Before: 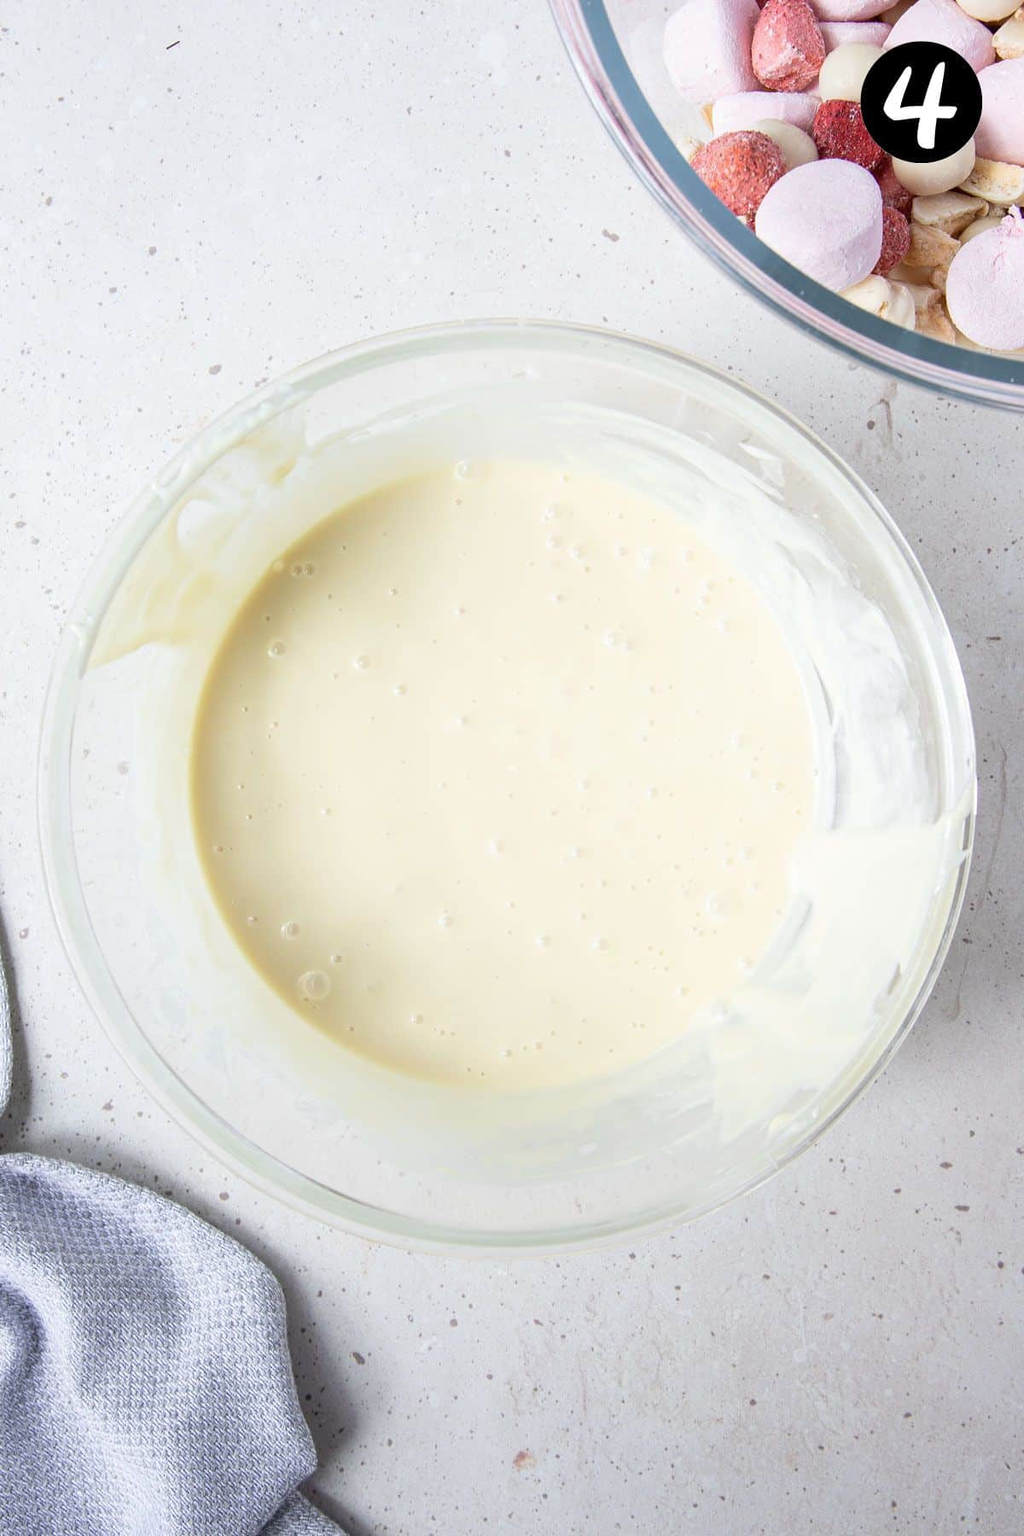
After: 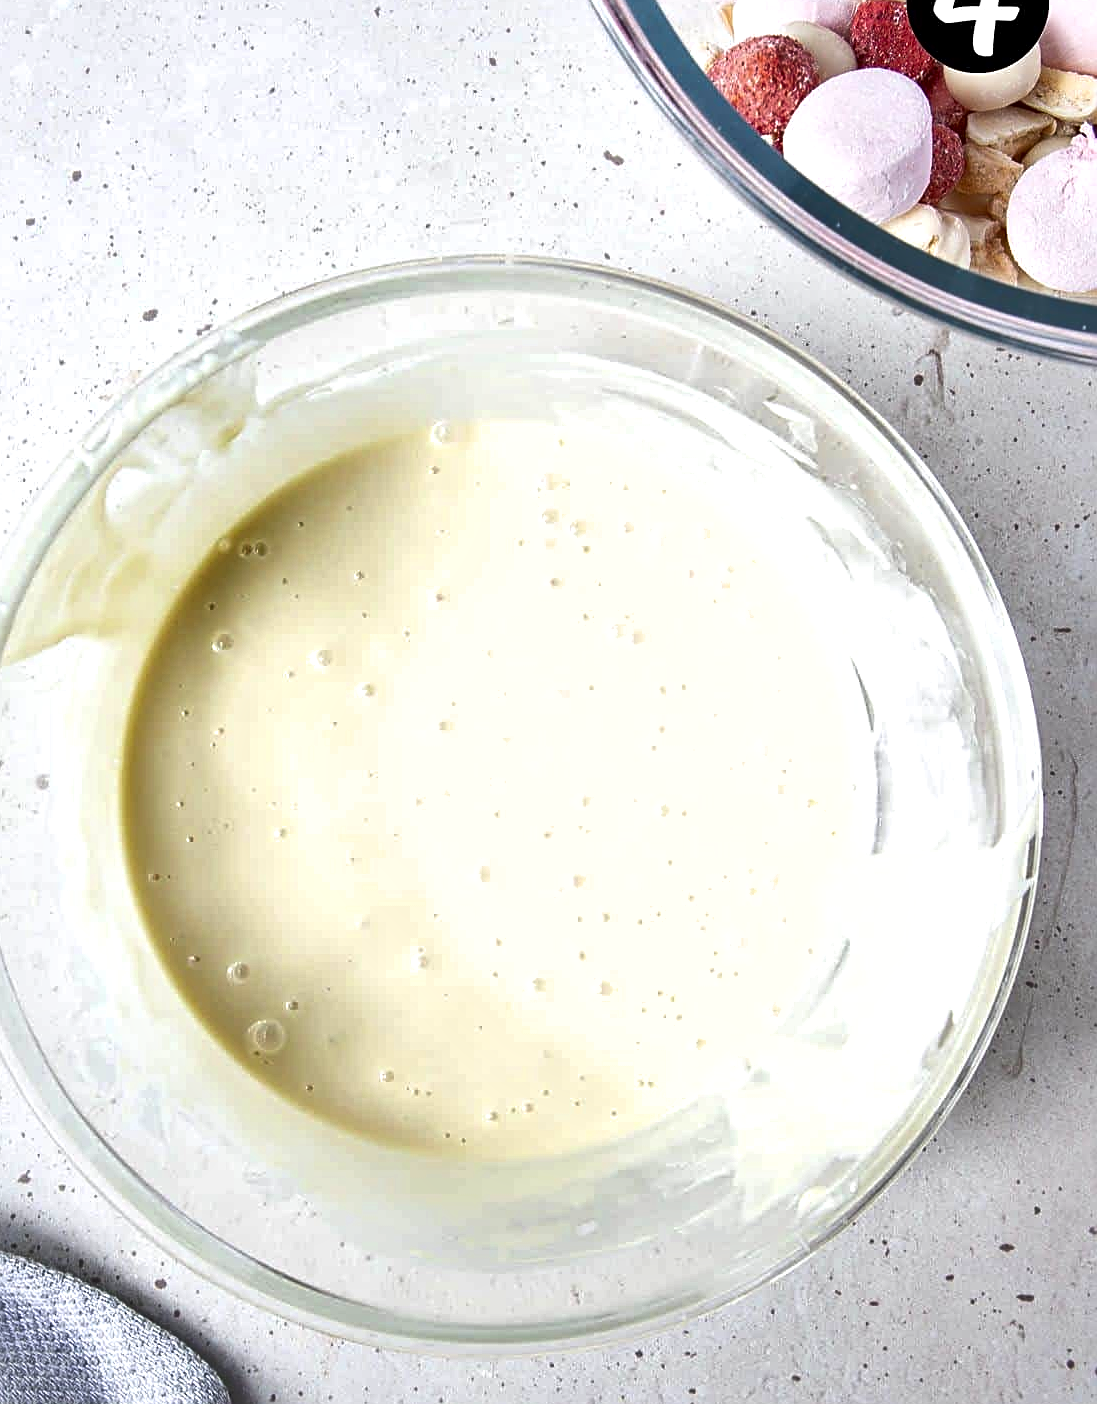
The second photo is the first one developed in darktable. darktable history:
shadows and highlights: low approximation 0.01, soften with gaussian
crop: left 8.55%, top 6.593%, bottom 15.352%
local contrast: mode bilateral grid, contrast 51, coarseness 51, detail 150%, midtone range 0.2
sharpen: on, module defaults
exposure: black level correction 0.001, exposure 0.192 EV, compensate highlight preservation false
